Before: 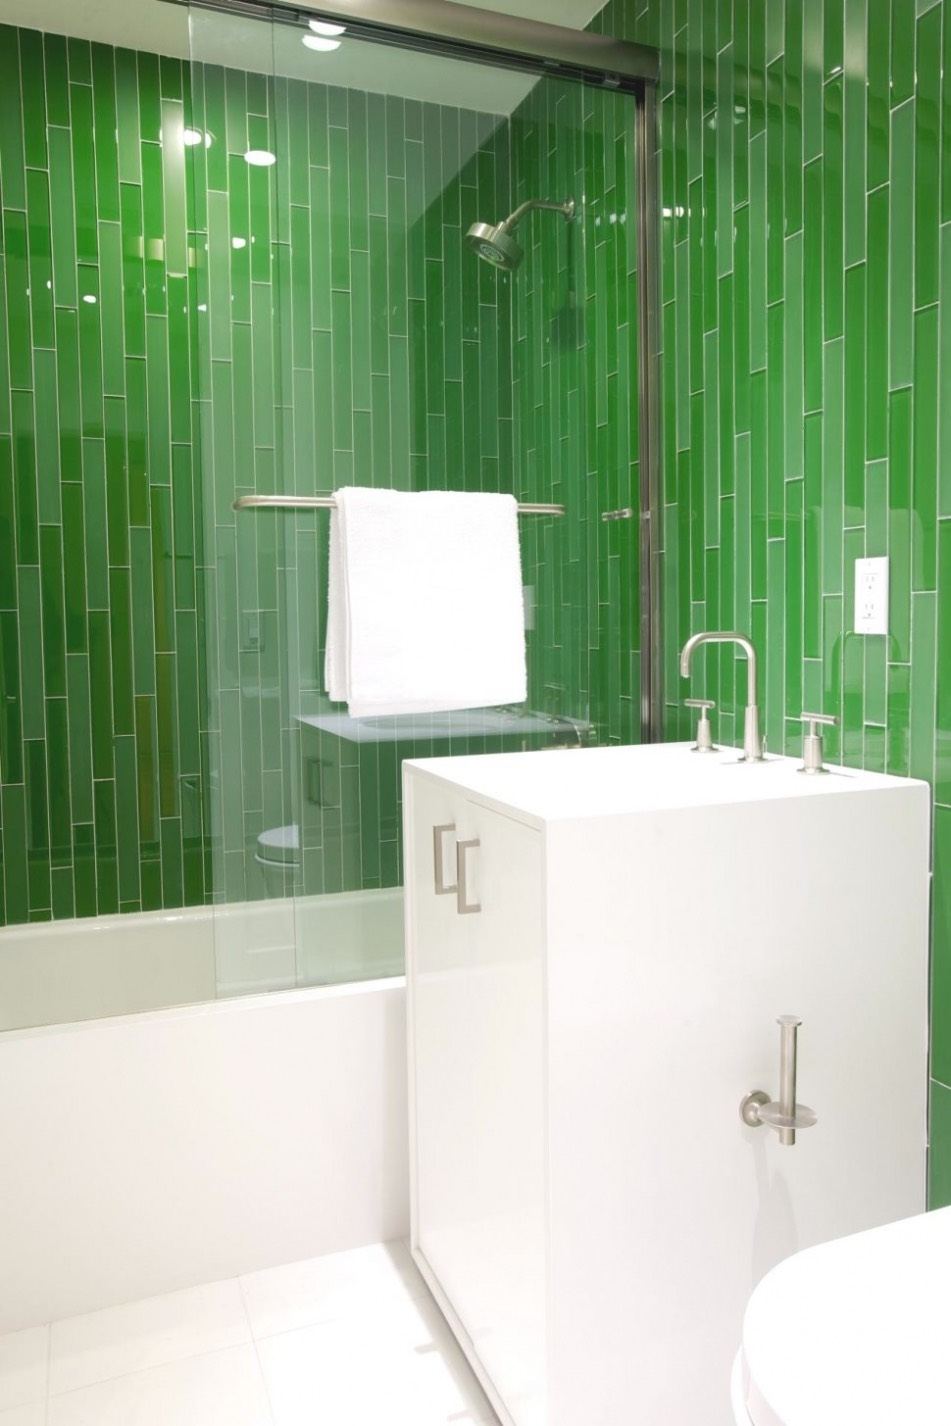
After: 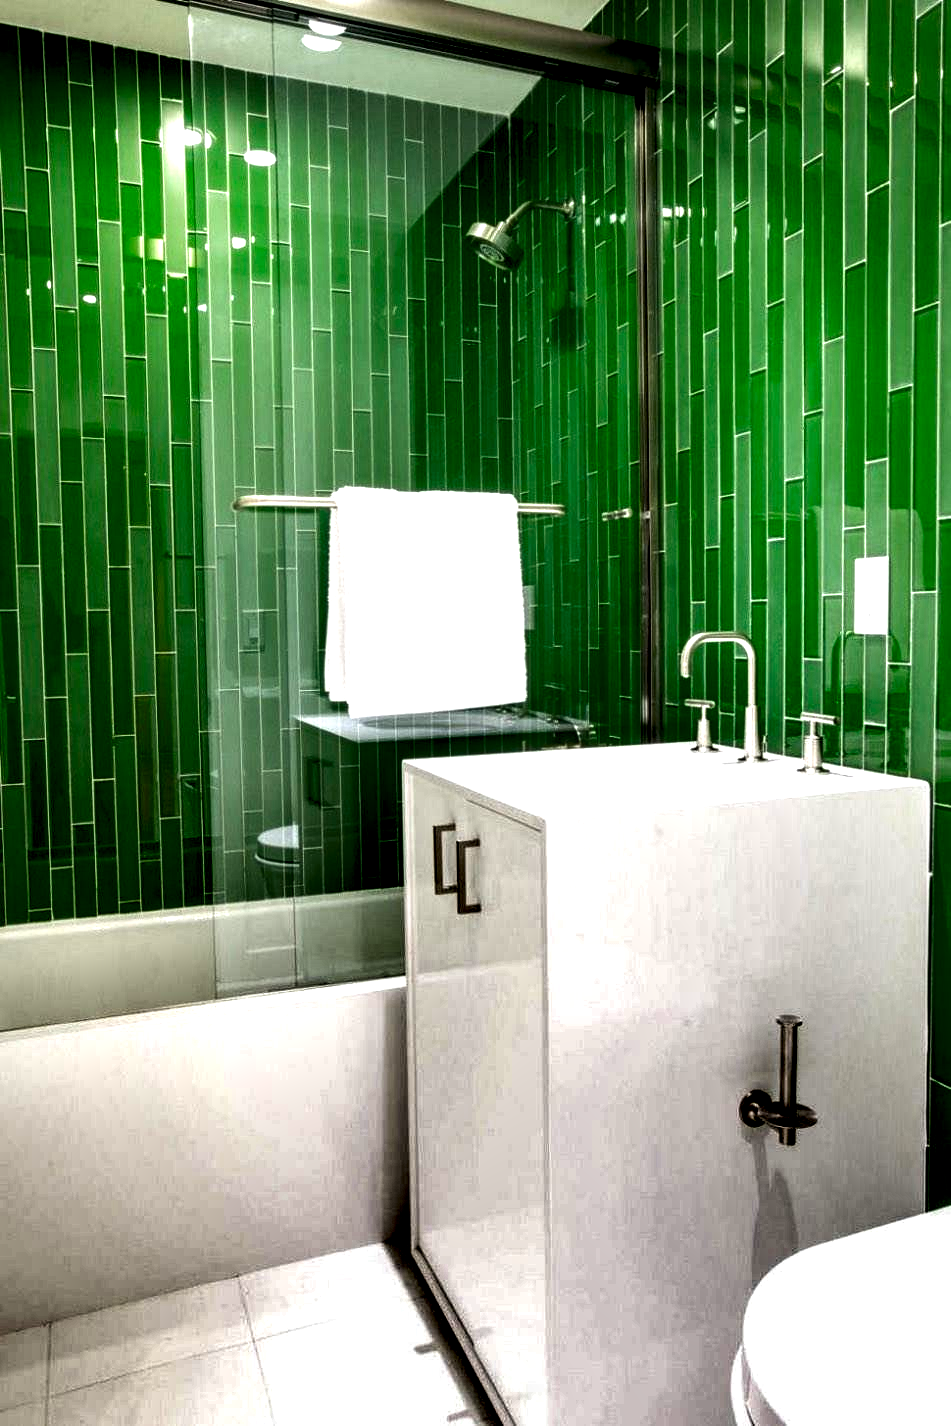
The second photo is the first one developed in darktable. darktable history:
local contrast: highlights 115%, shadows 42%, detail 293%
shadows and highlights: white point adjustment -3.64, highlights -63.34, highlights color adjustment 42%, soften with gaussian
color zones: curves: ch0 [(0, 0.425) (0.143, 0.422) (0.286, 0.42) (0.429, 0.419) (0.571, 0.419) (0.714, 0.42) (0.857, 0.422) (1, 0.425)]; ch1 [(0, 0.666) (0.143, 0.669) (0.286, 0.671) (0.429, 0.67) (0.571, 0.67) (0.714, 0.67) (0.857, 0.67) (1, 0.666)]
